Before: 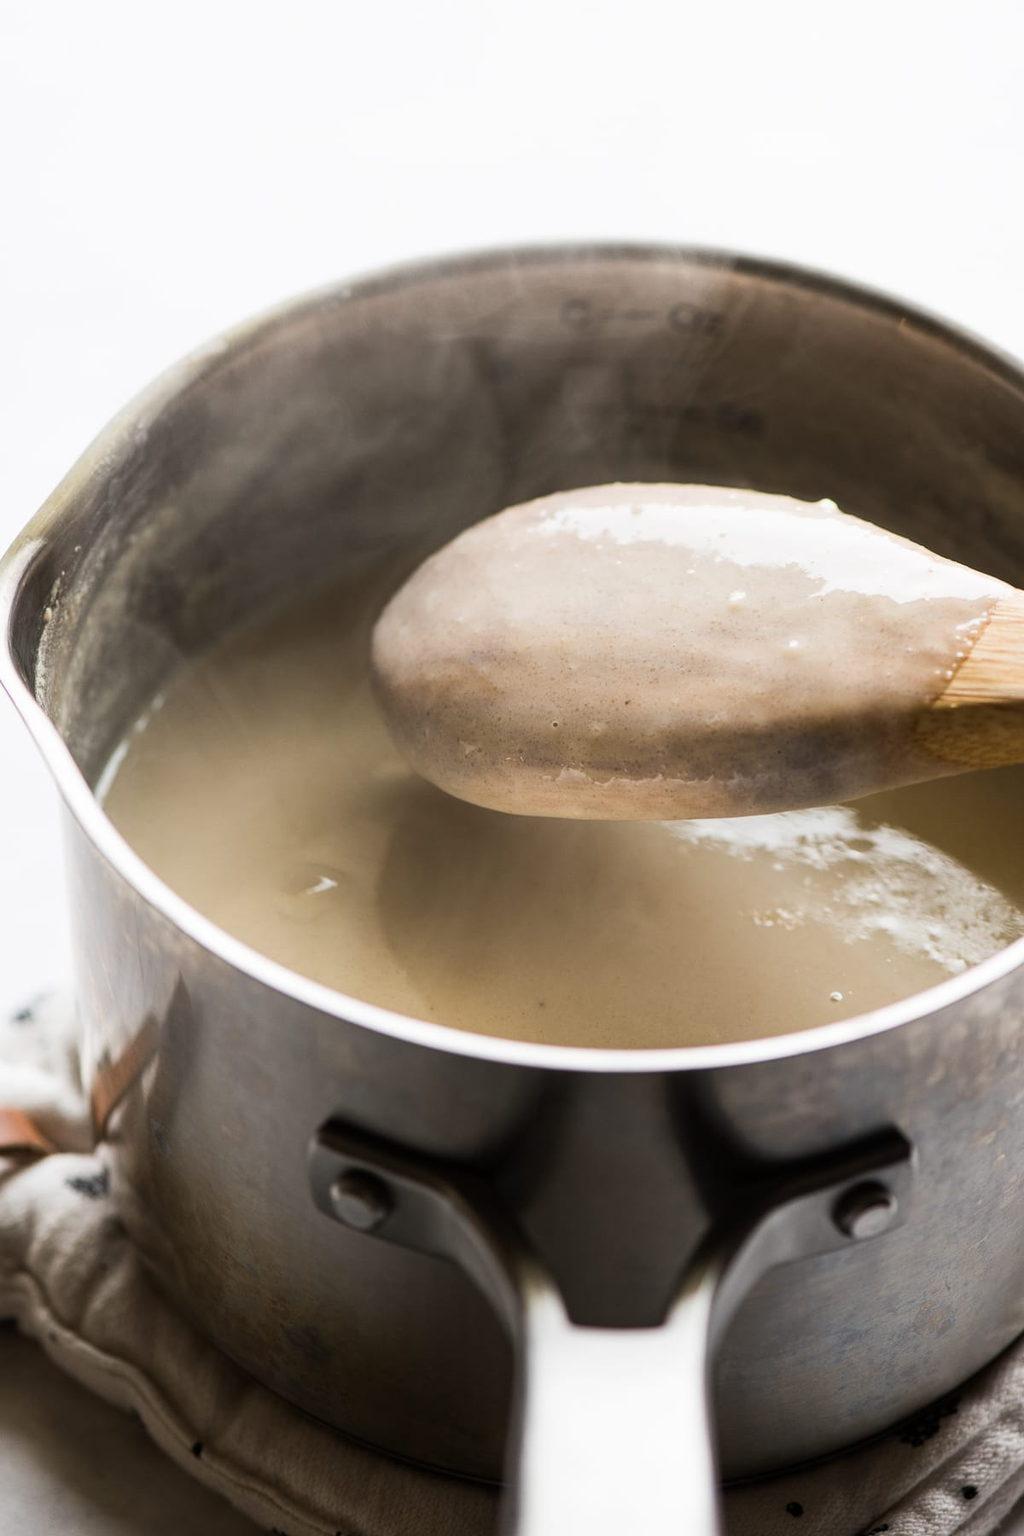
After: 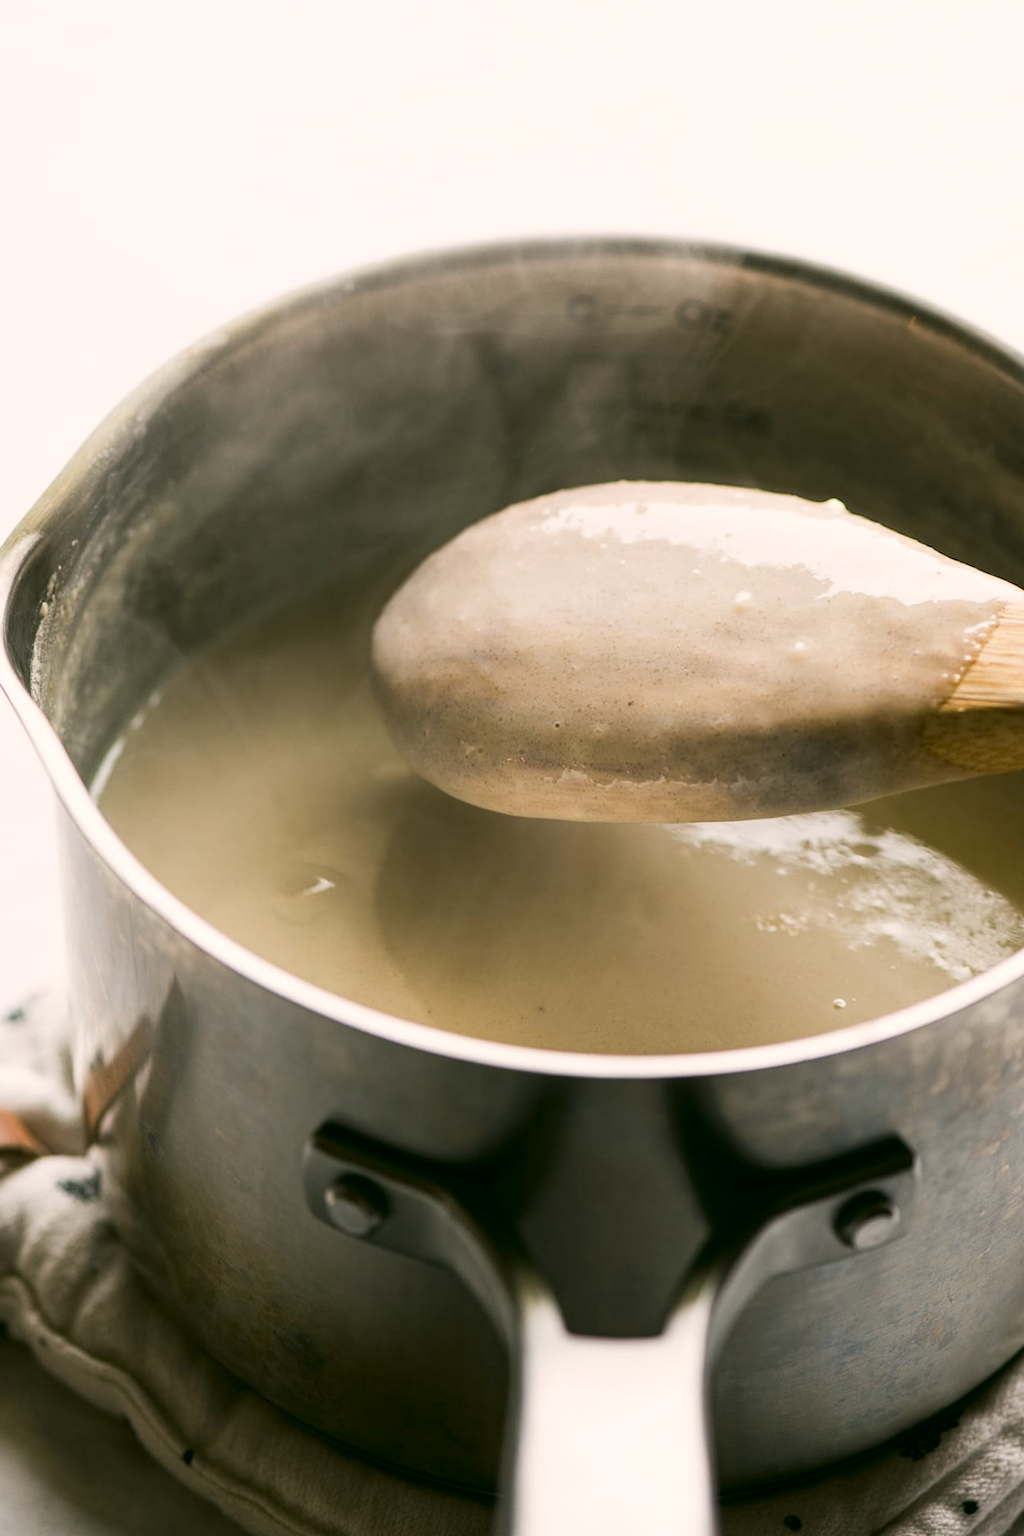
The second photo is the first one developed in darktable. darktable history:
color correction: highlights a* 4.02, highlights b* 4.98, shadows a* -7.55, shadows b* 4.98
crop and rotate: angle -0.5°
